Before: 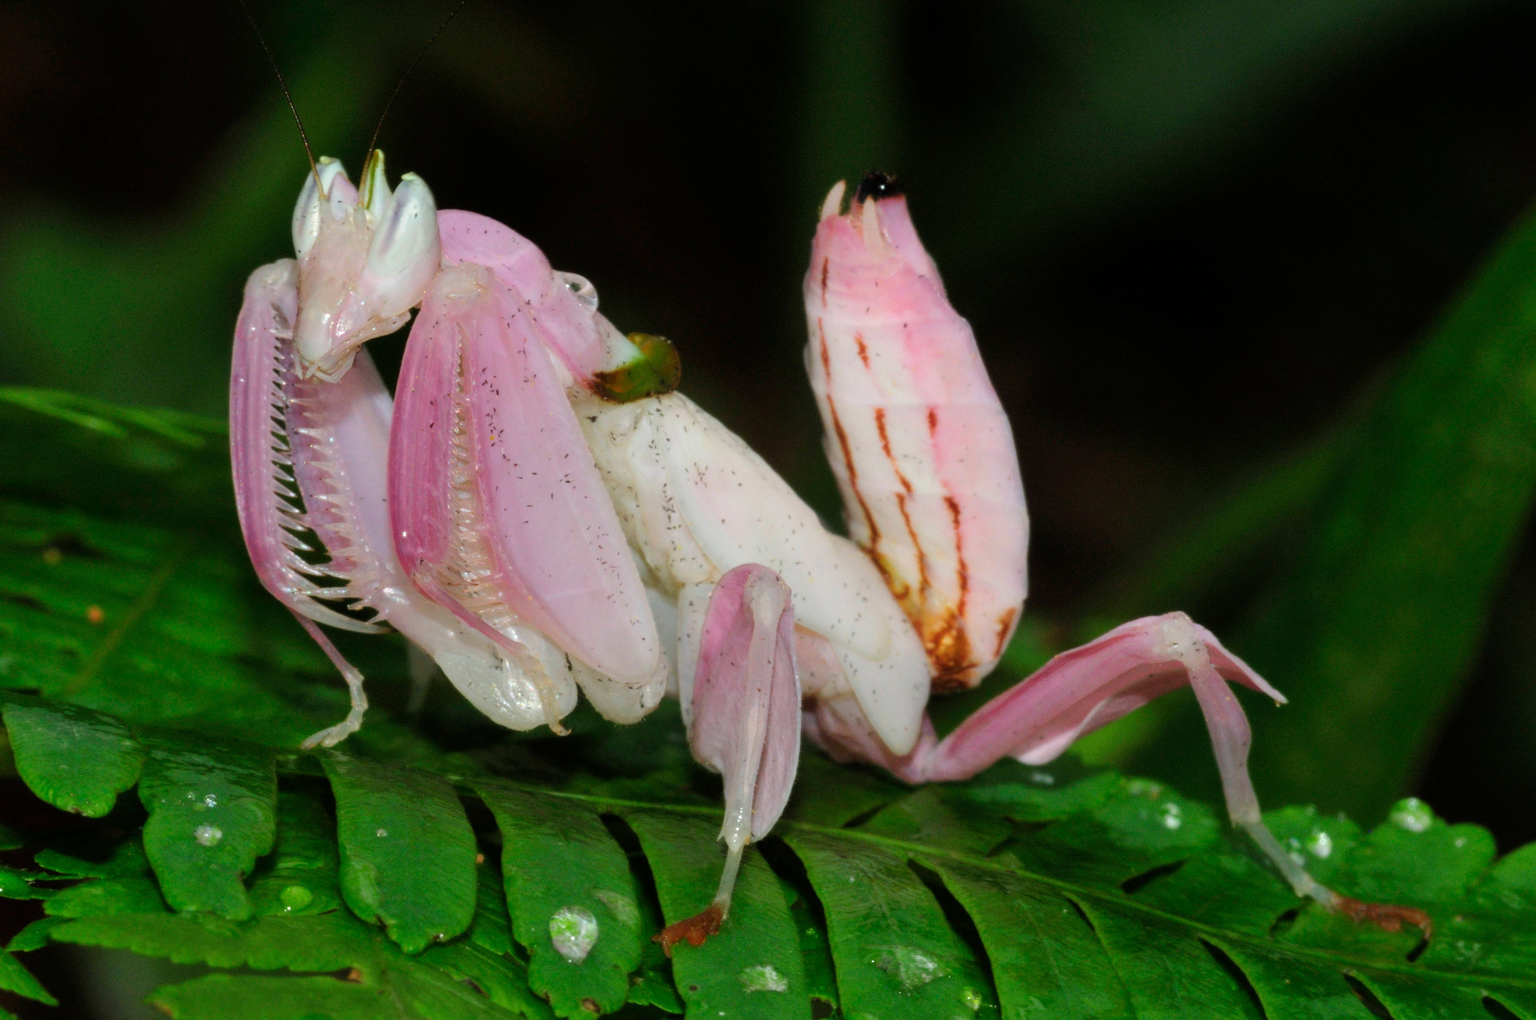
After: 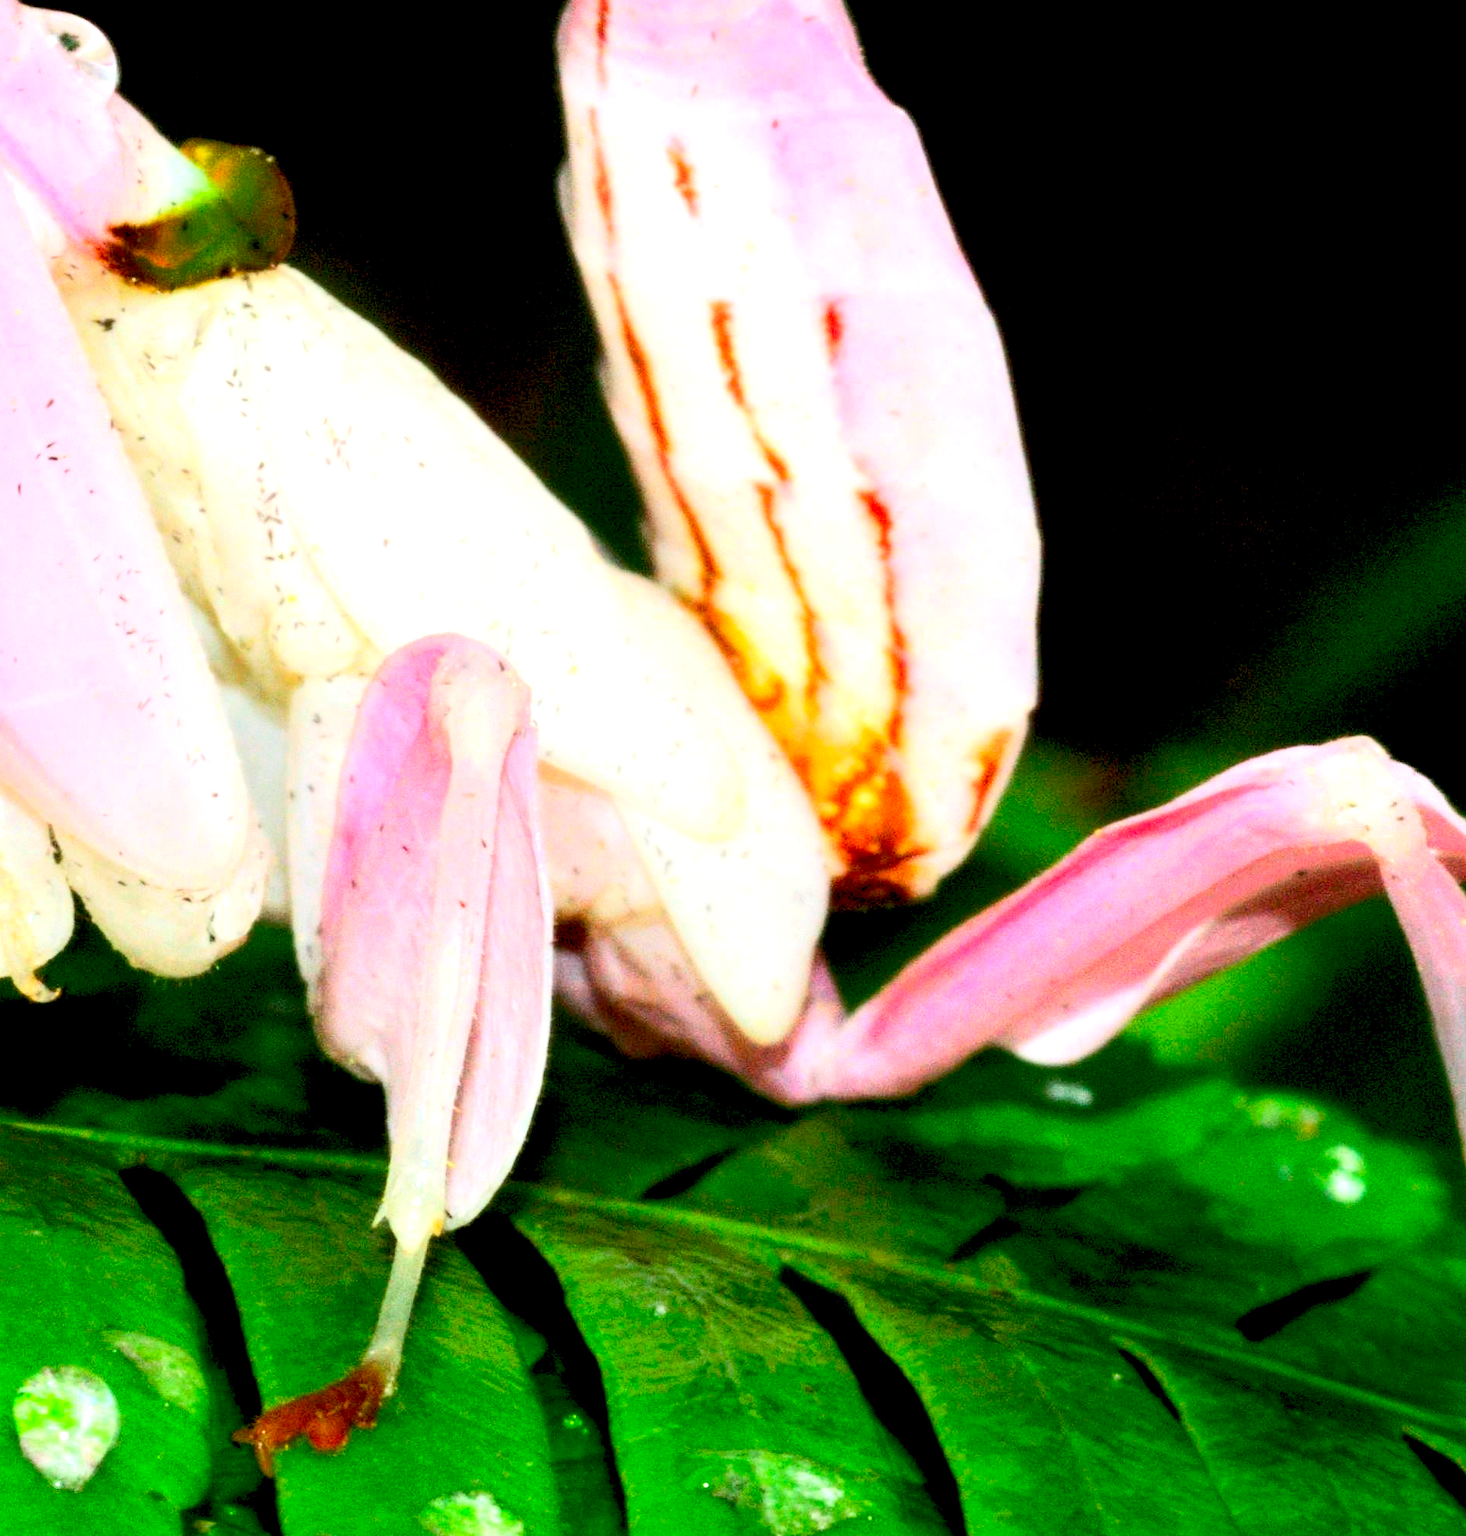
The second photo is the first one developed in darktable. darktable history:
local contrast: mode bilateral grid, contrast 100, coarseness 100, detail 108%, midtone range 0.2
crop: left 35.369%, top 26.239%, right 20.007%, bottom 3.392%
color correction: highlights b* -0.054, saturation 1.11
contrast brightness saturation: contrast 0.196, brightness 0.157, saturation 0.225
exposure: black level correction 0.012, exposure 0.699 EV, compensate exposure bias true, compensate highlight preservation false
tone equalizer: -8 EV 0.001 EV, -7 EV -0.001 EV, -6 EV 0.003 EV, -5 EV -0.067 EV, -4 EV -0.102 EV, -3 EV -0.134 EV, -2 EV 0.267 EV, -1 EV 0.706 EV, +0 EV 0.473 EV
